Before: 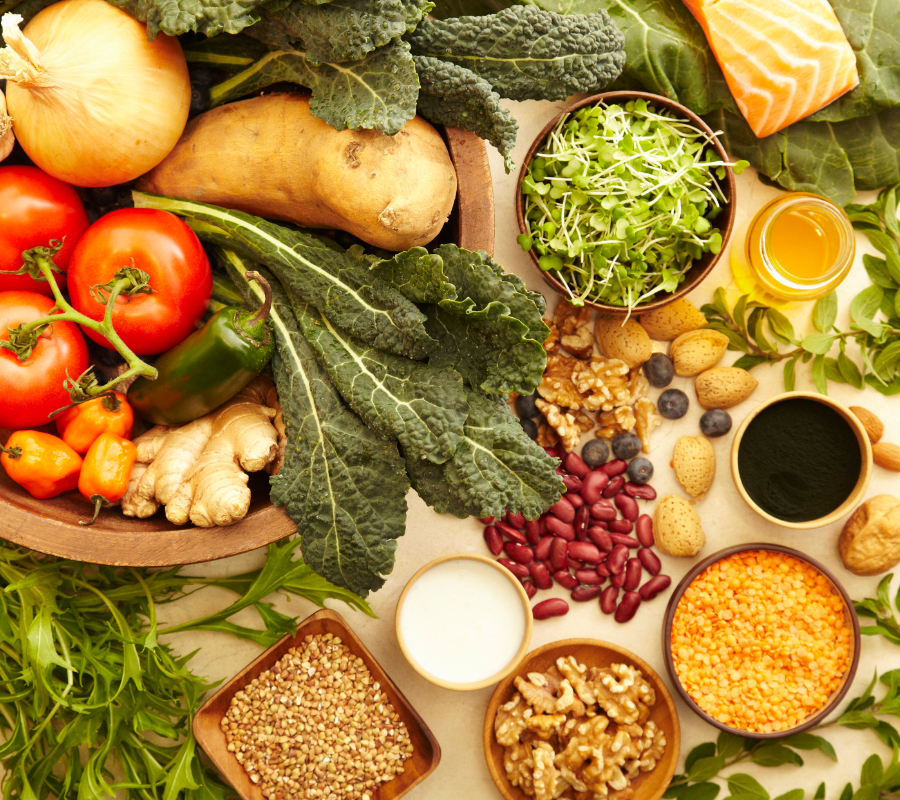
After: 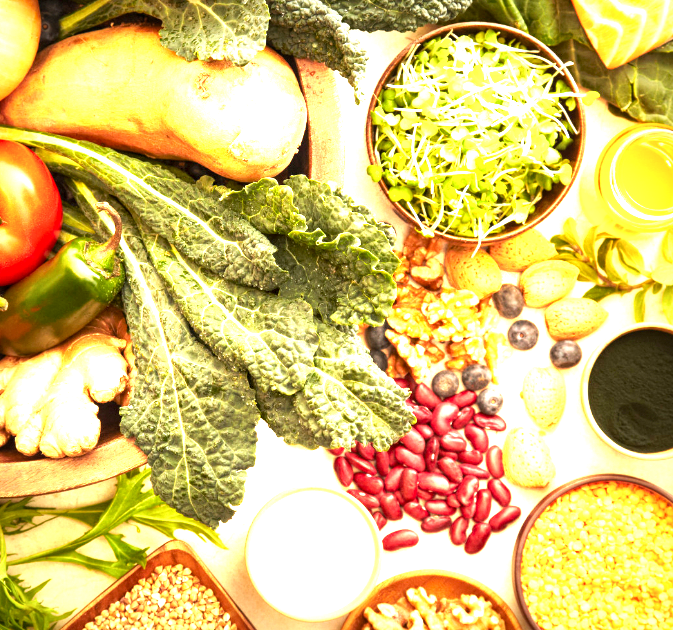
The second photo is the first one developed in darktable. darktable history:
vignetting: fall-off start 53.2%, brightness -0.594, saturation 0, automatic ratio true, width/height ratio 1.313, shape 0.22, unbound false
exposure: exposure 2.25 EV, compensate highlight preservation false
local contrast: shadows 94%
crop: left 16.768%, top 8.653%, right 8.362%, bottom 12.485%
